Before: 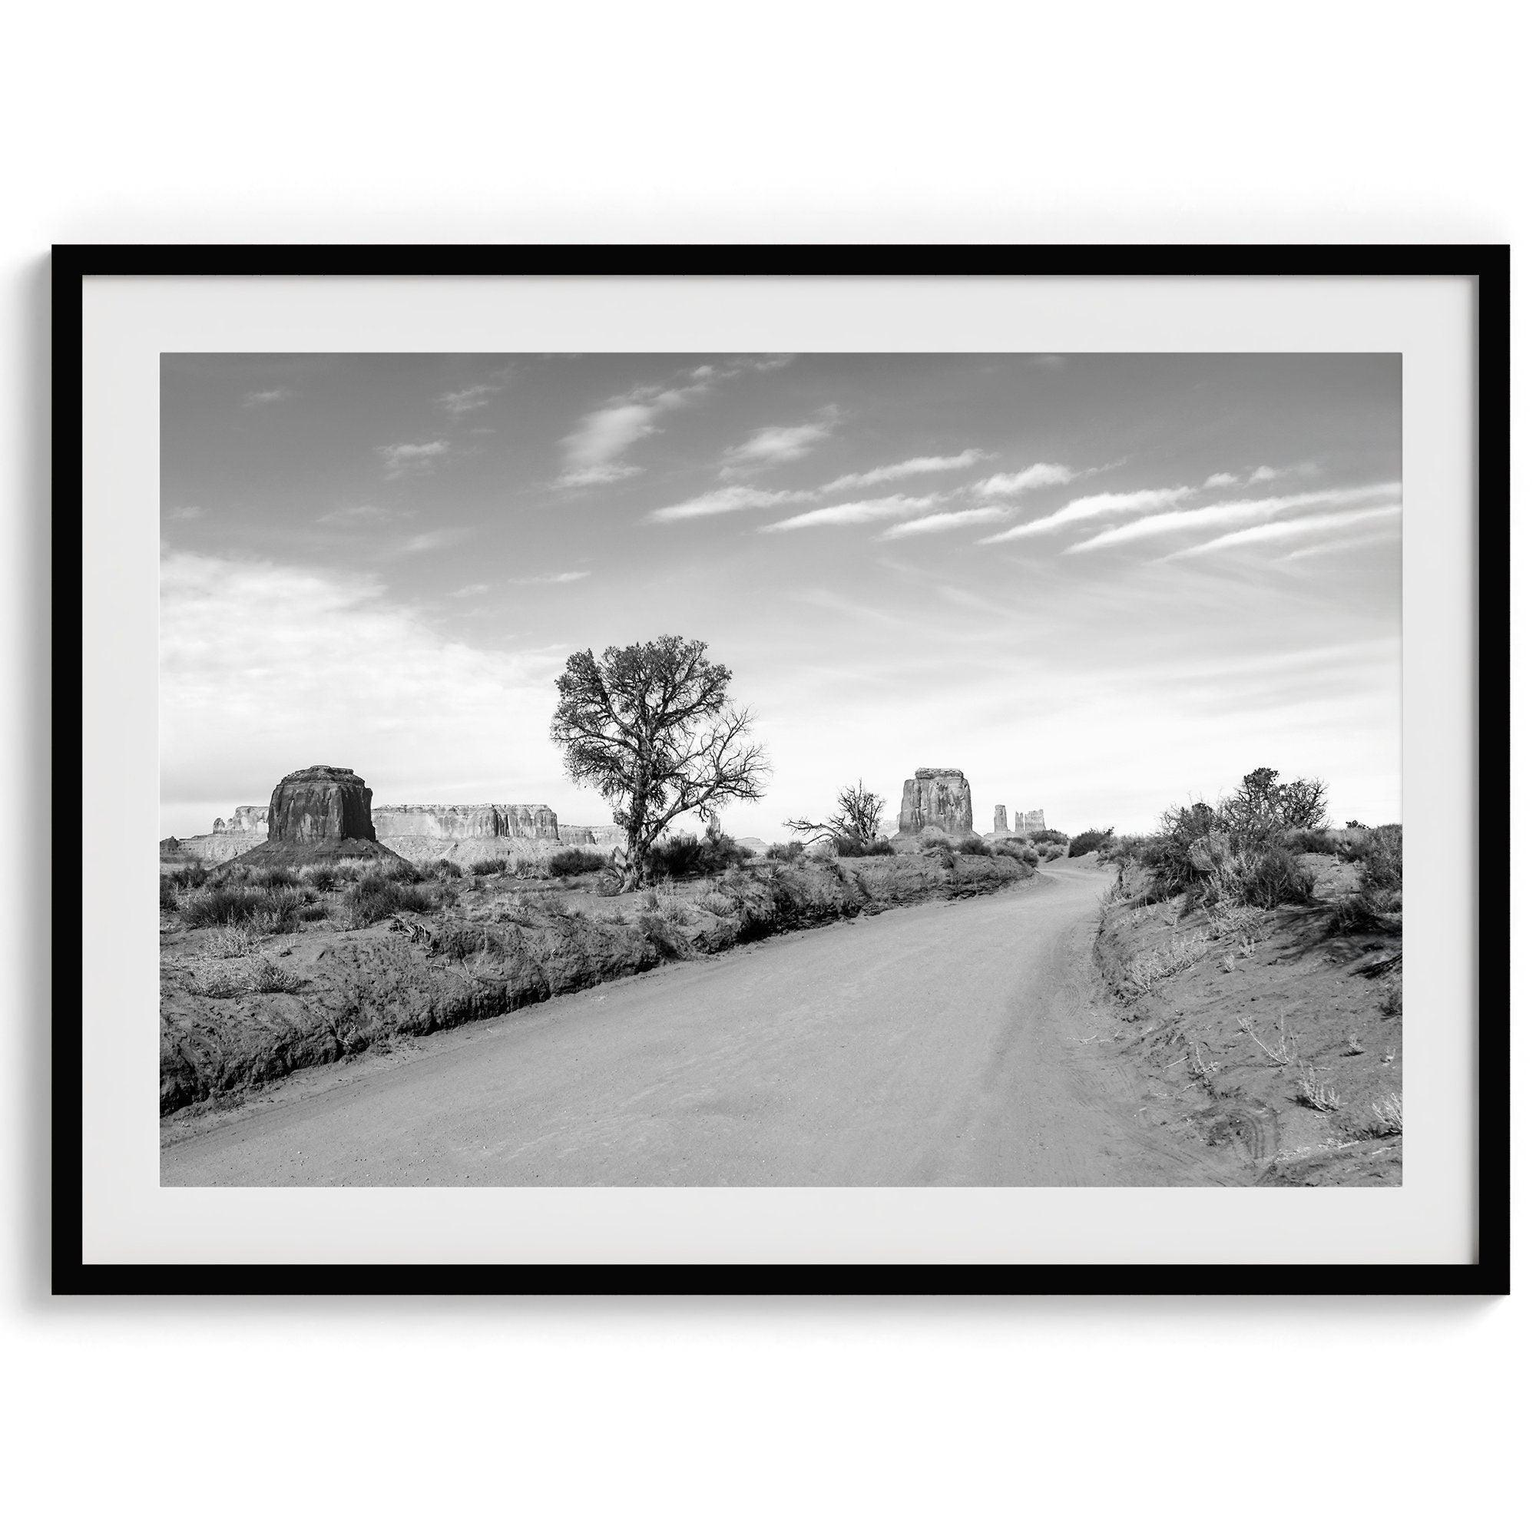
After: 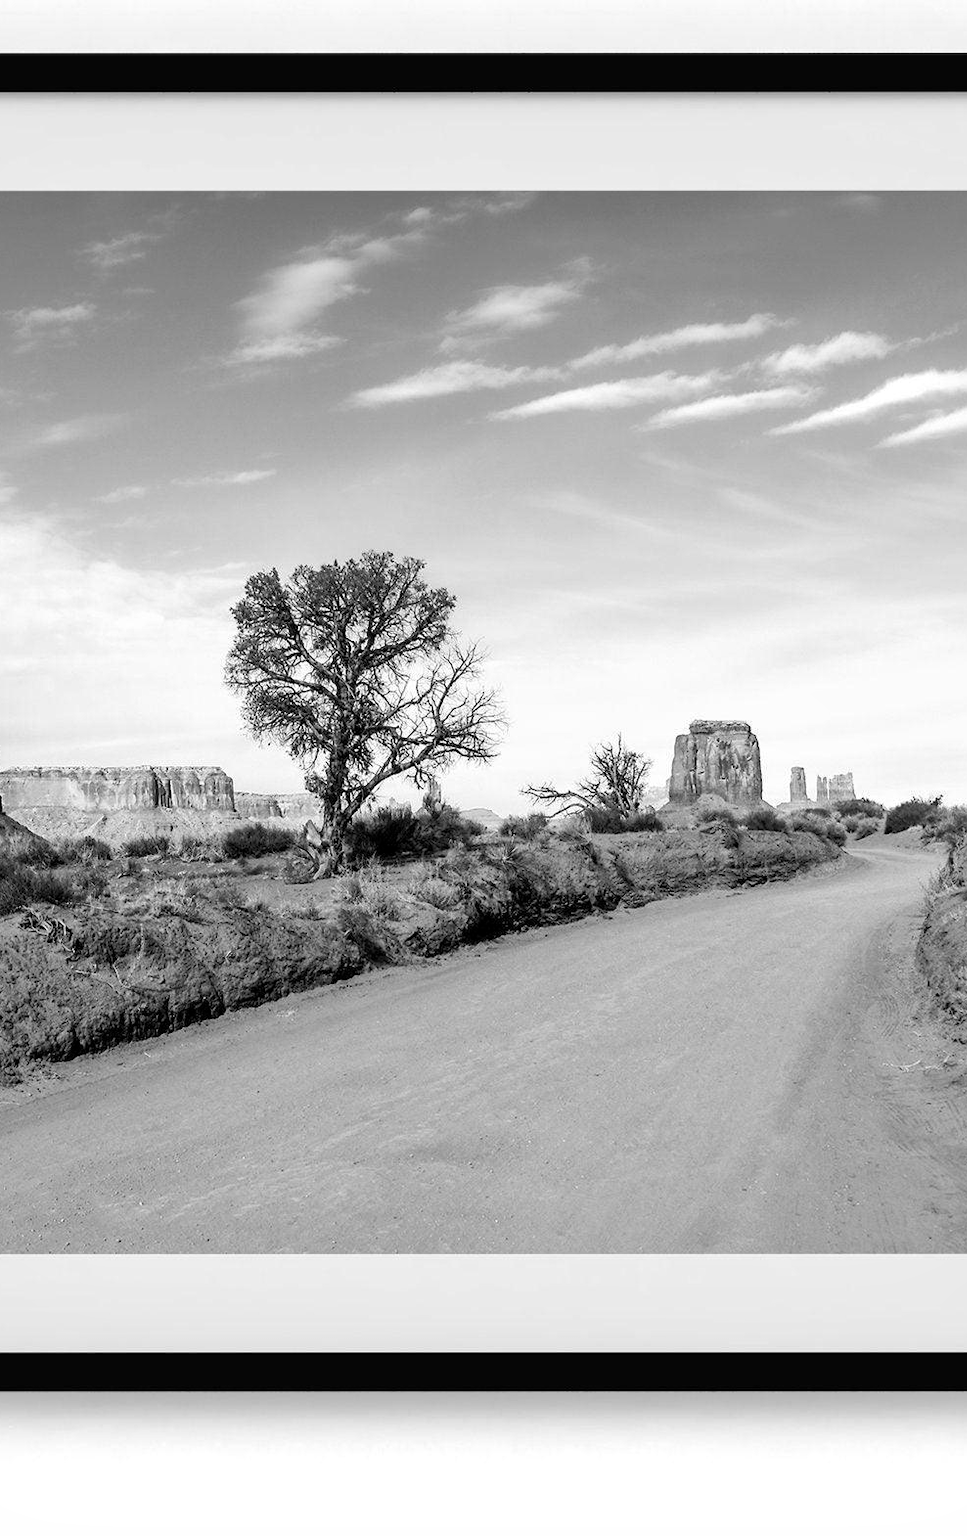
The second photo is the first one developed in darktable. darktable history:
local contrast: mode bilateral grid, contrast 20, coarseness 50, detail 120%, midtone range 0.2
exposure: compensate exposure bias true, compensate highlight preservation false
color calibration: output gray [0.714, 0.278, 0, 0], illuminant same as pipeline (D50), adaptation none (bypass)
crop and rotate: angle 0.02°, left 24.353%, top 13.219%, right 26.156%, bottom 8.224%
